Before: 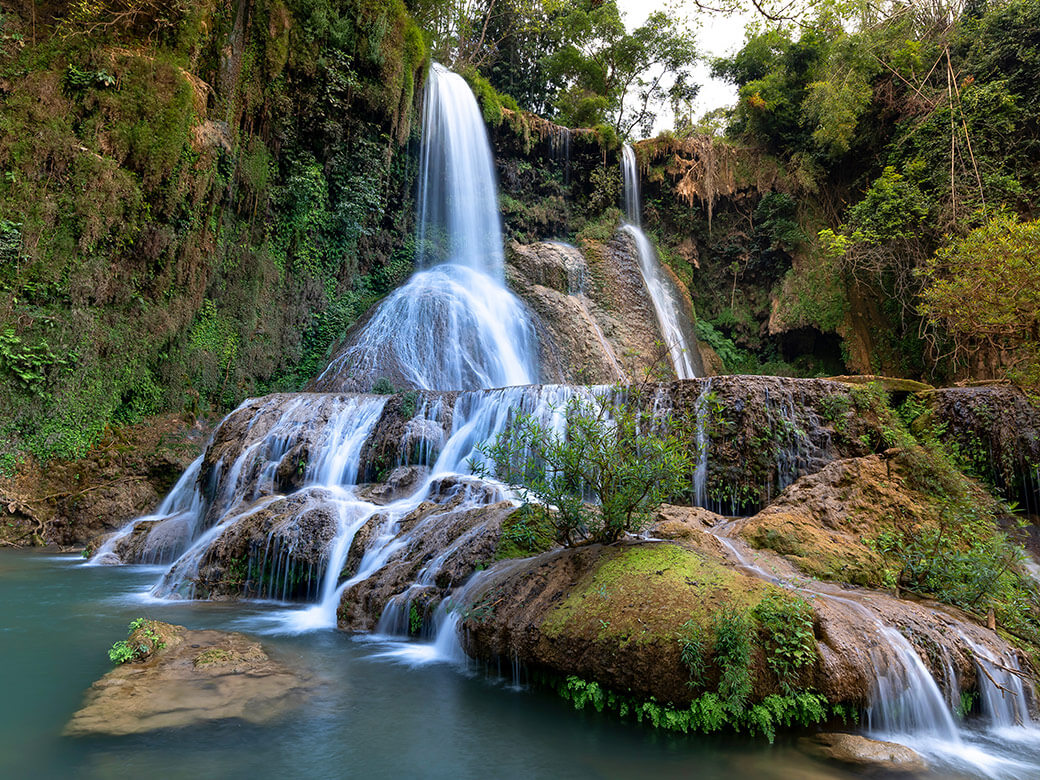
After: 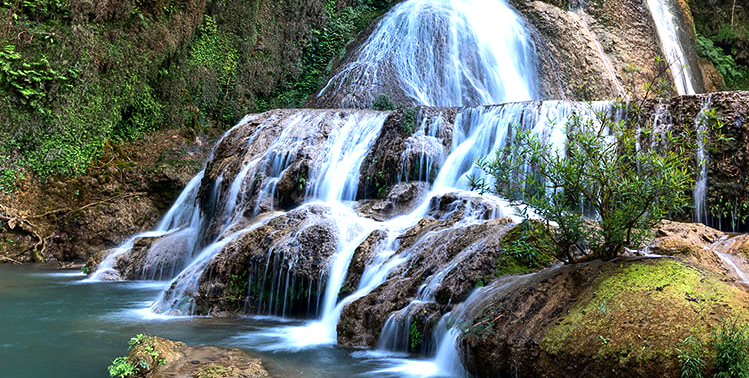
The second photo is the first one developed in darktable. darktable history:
tone equalizer: -8 EV -0.75 EV, -7 EV -0.7 EV, -6 EV -0.6 EV, -5 EV -0.4 EV, -3 EV 0.4 EV, -2 EV 0.6 EV, -1 EV 0.7 EV, +0 EV 0.75 EV, edges refinement/feathering 500, mask exposure compensation -1.57 EV, preserve details no
crop: top 36.498%, right 27.964%, bottom 14.995%
